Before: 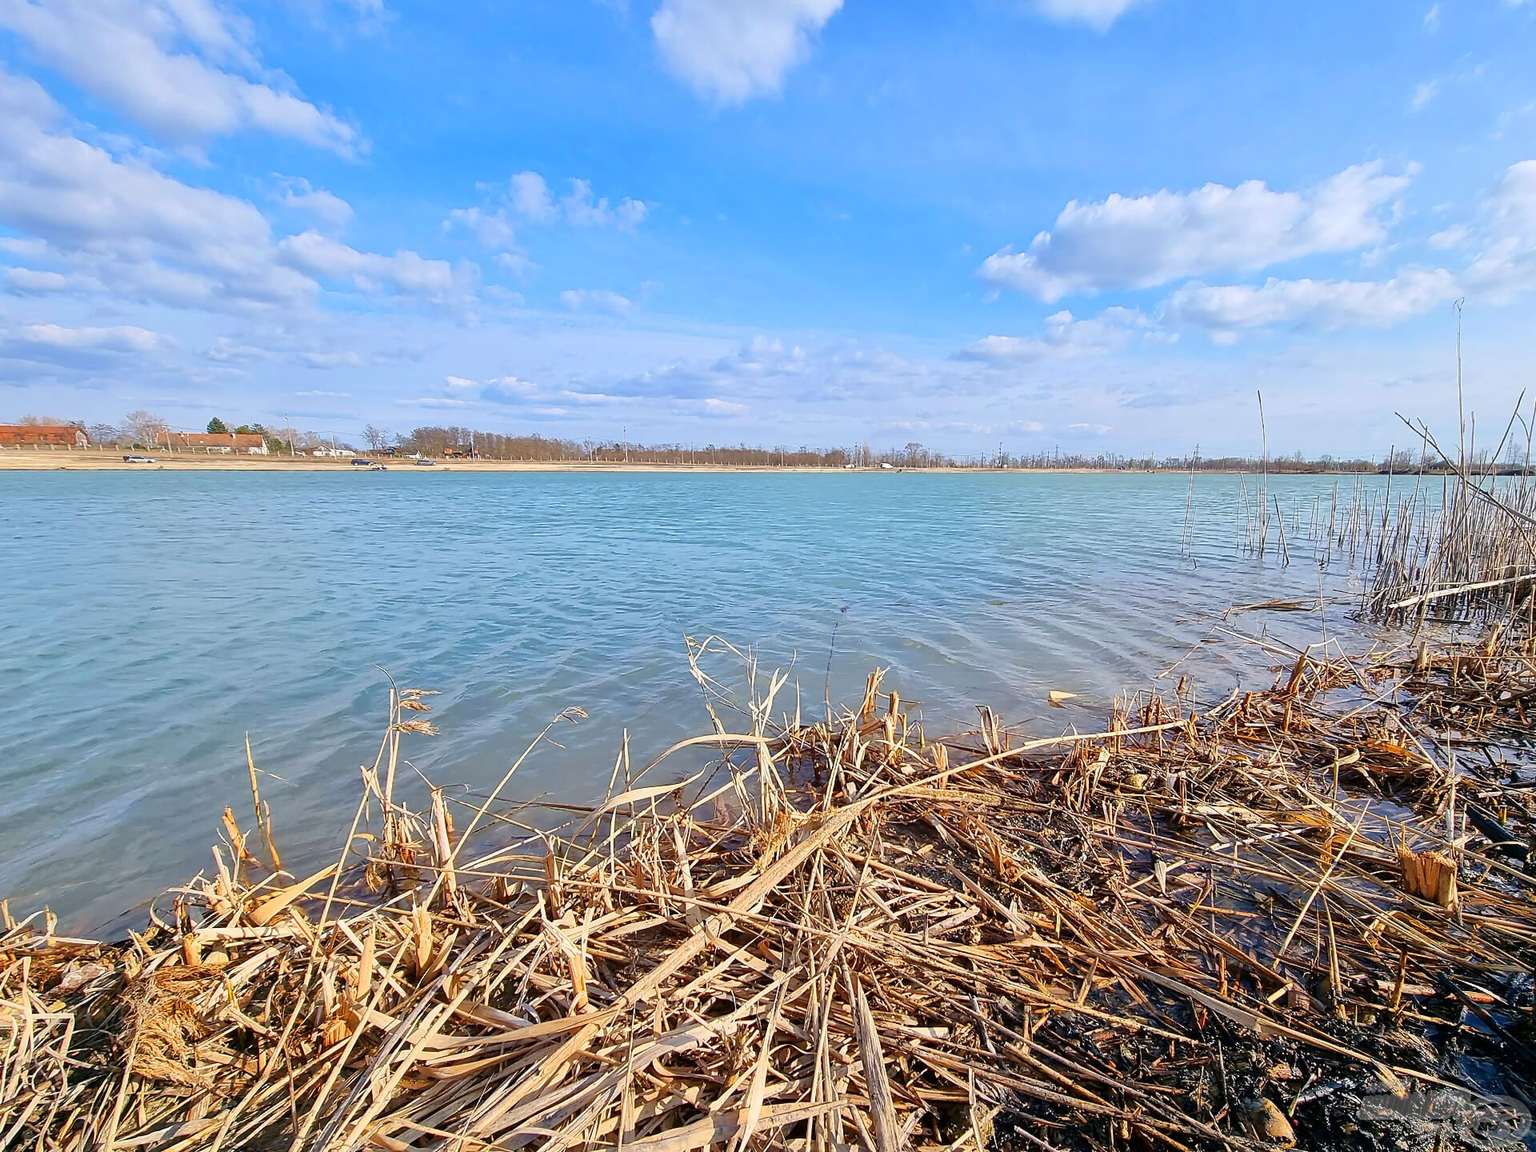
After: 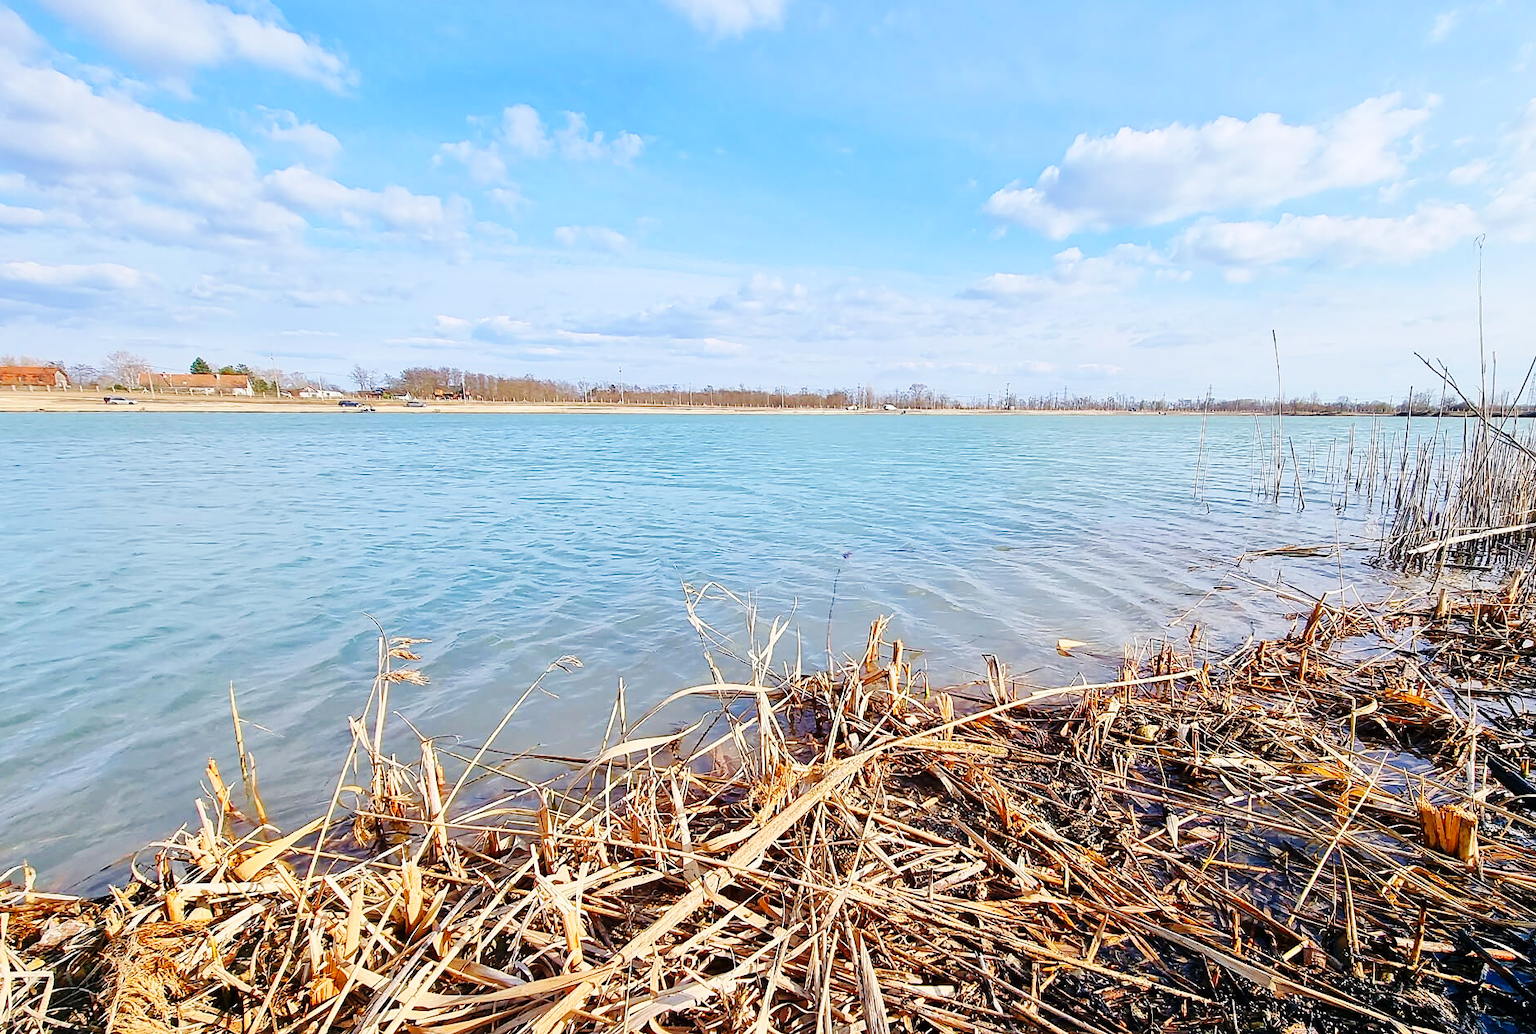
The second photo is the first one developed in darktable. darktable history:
crop: left 1.507%, top 6.147%, right 1.379%, bottom 6.637%
base curve: curves: ch0 [(0, 0) (0.036, 0.025) (0.121, 0.166) (0.206, 0.329) (0.605, 0.79) (1, 1)], preserve colors none
